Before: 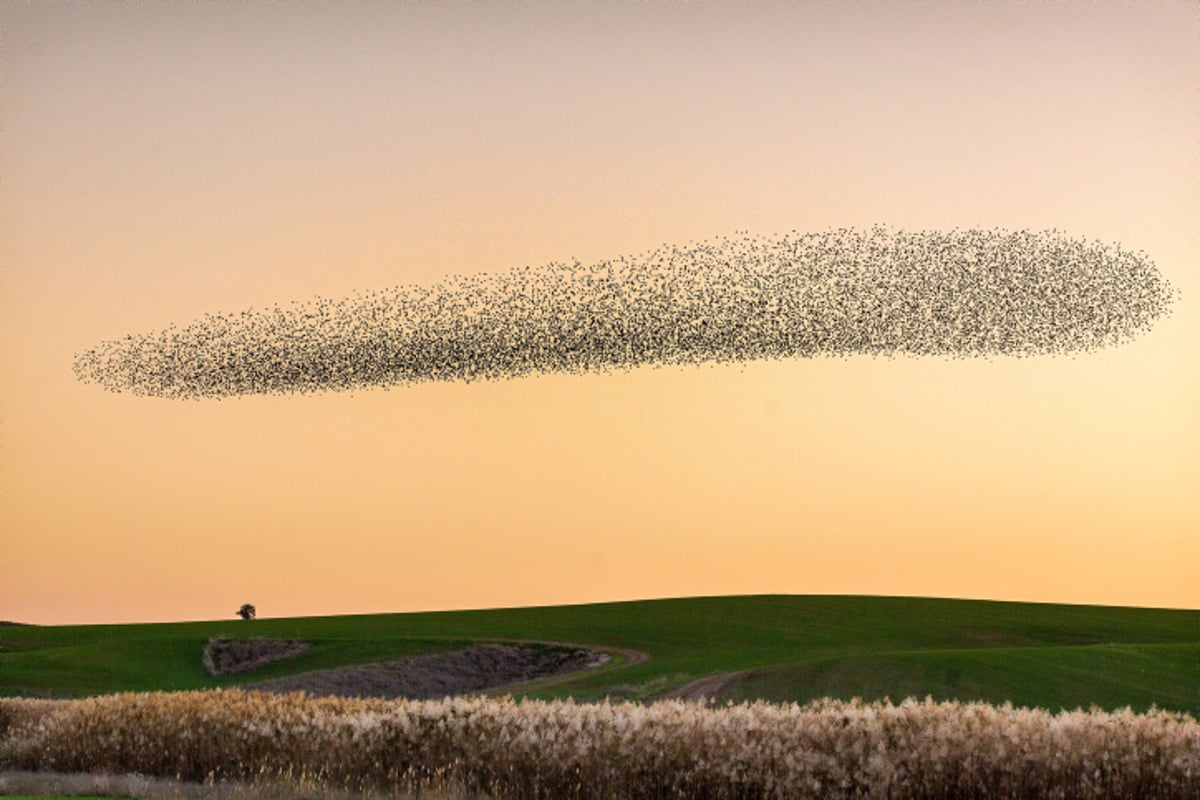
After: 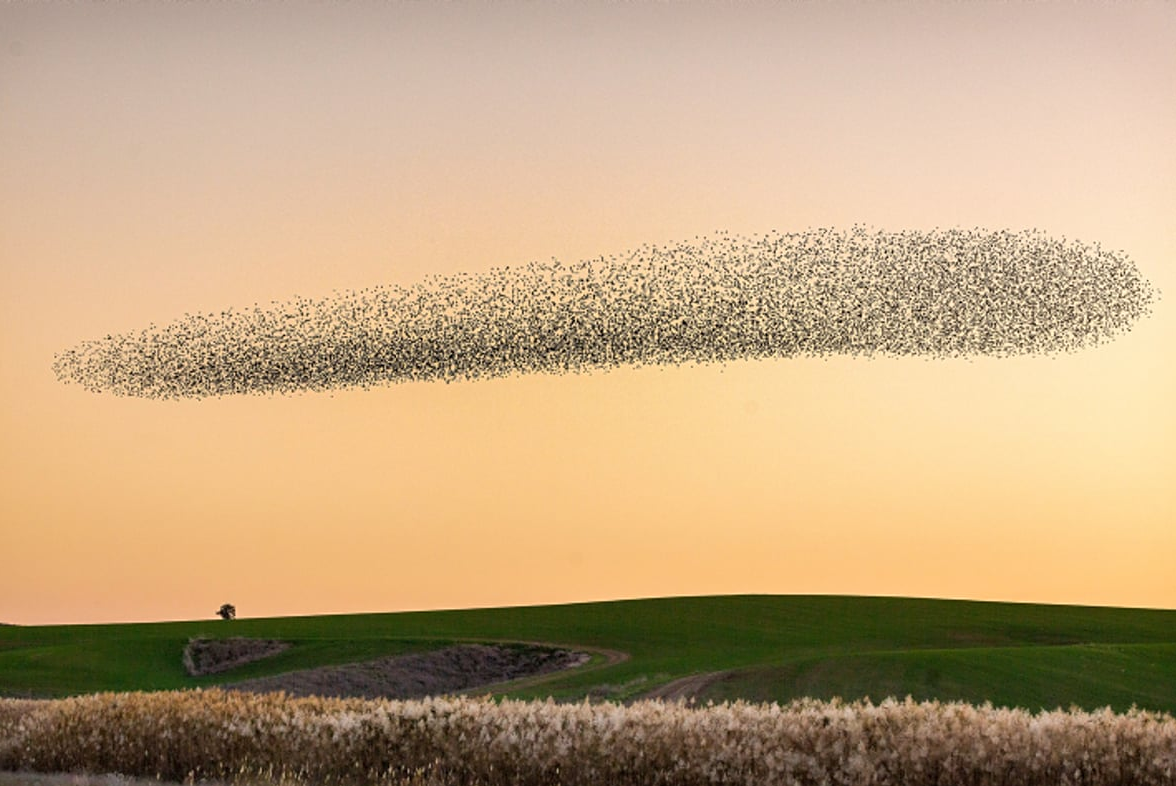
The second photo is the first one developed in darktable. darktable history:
sharpen: amount 0.208
color balance rgb: perceptual saturation grading › global saturation 0.836%
crop: left 1.713%, right 0.272%, bottom 1.678%
